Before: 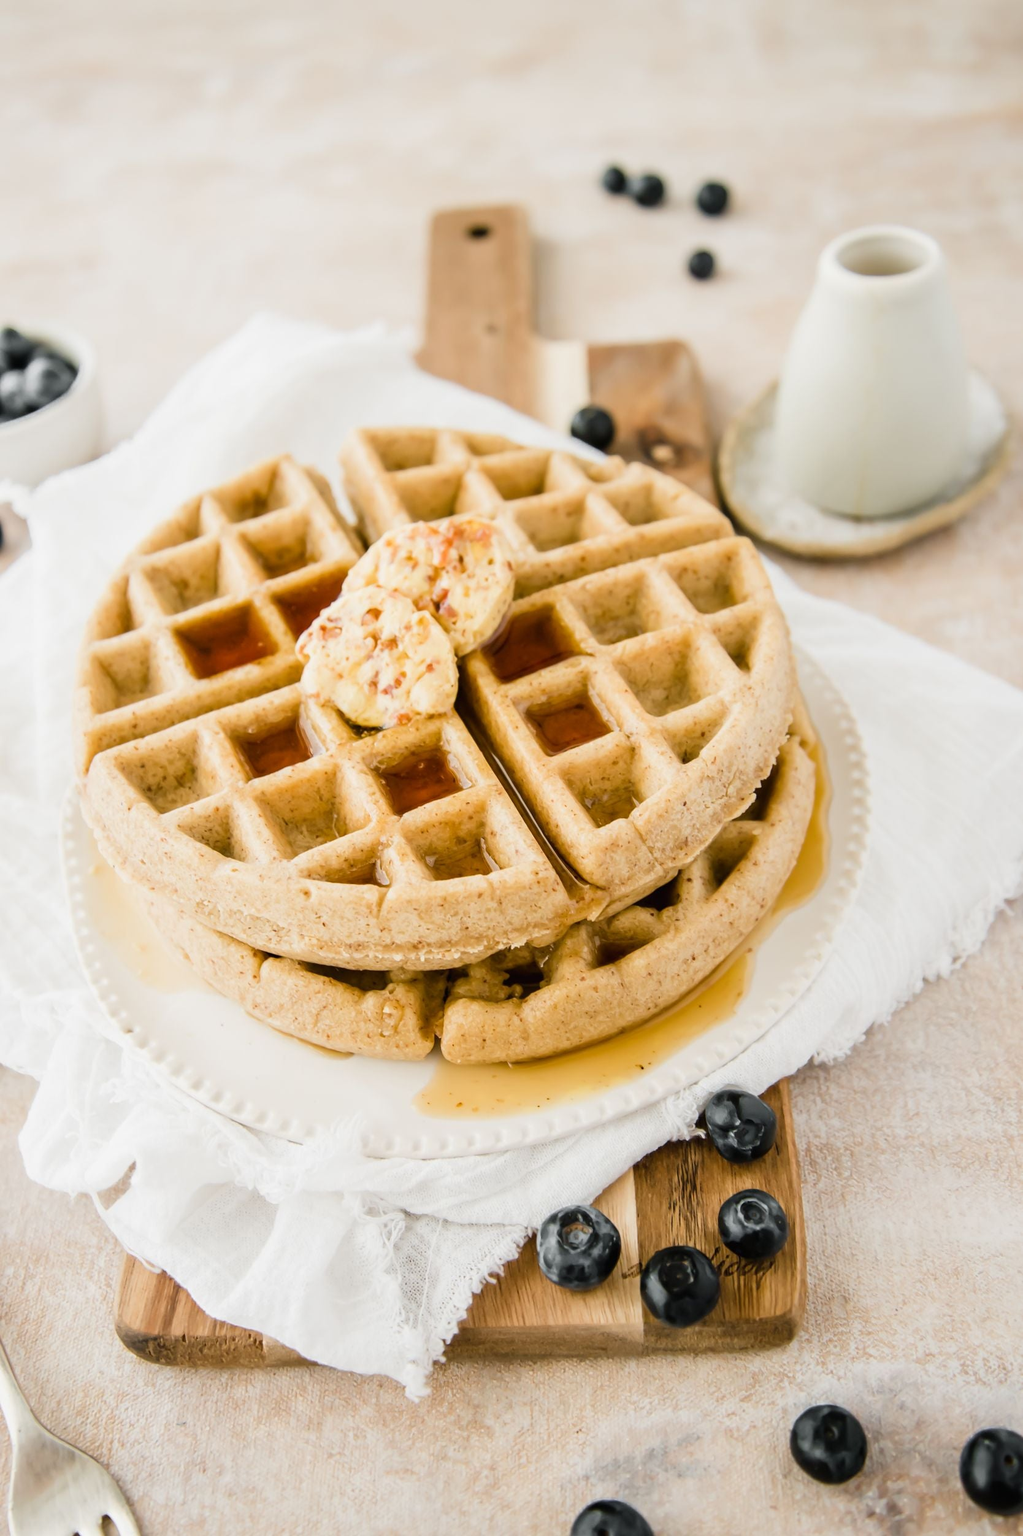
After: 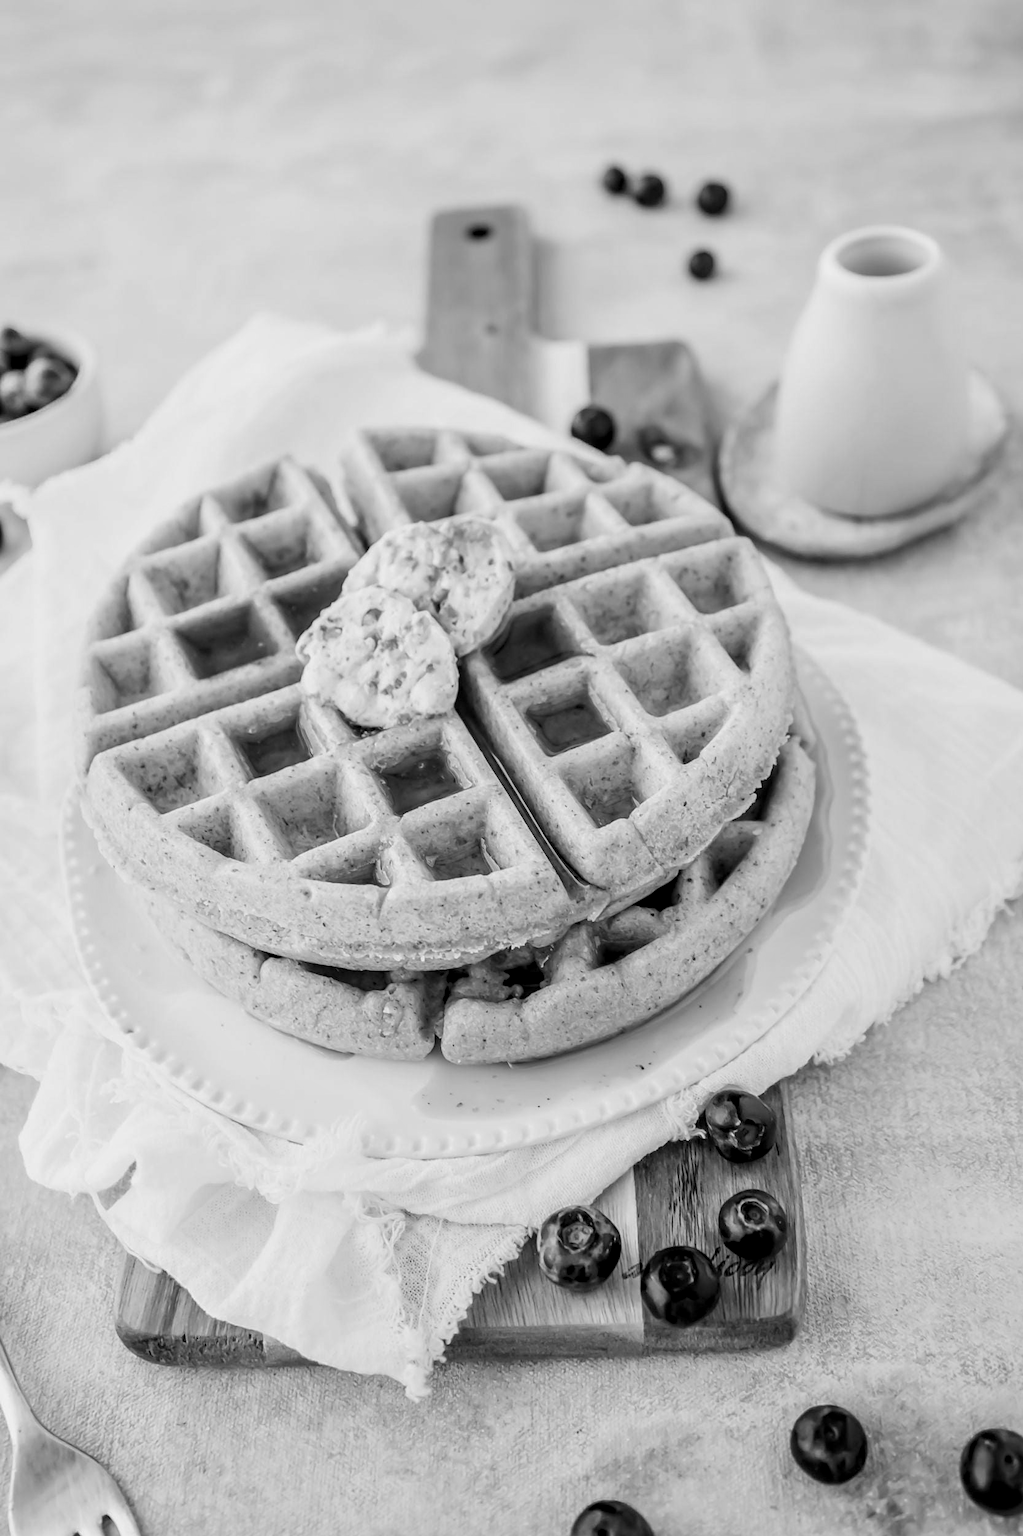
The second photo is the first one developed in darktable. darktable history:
local contrast: on, module defaults
sharpen: amount 0.2
monochrome: a -71.75, b 75.82
contrast equalizer: octaves 7, y [[0.6 ×6], [0.55 ×6], [0 ×6], [0 ×6], [0 ×6]], mix 0.2
